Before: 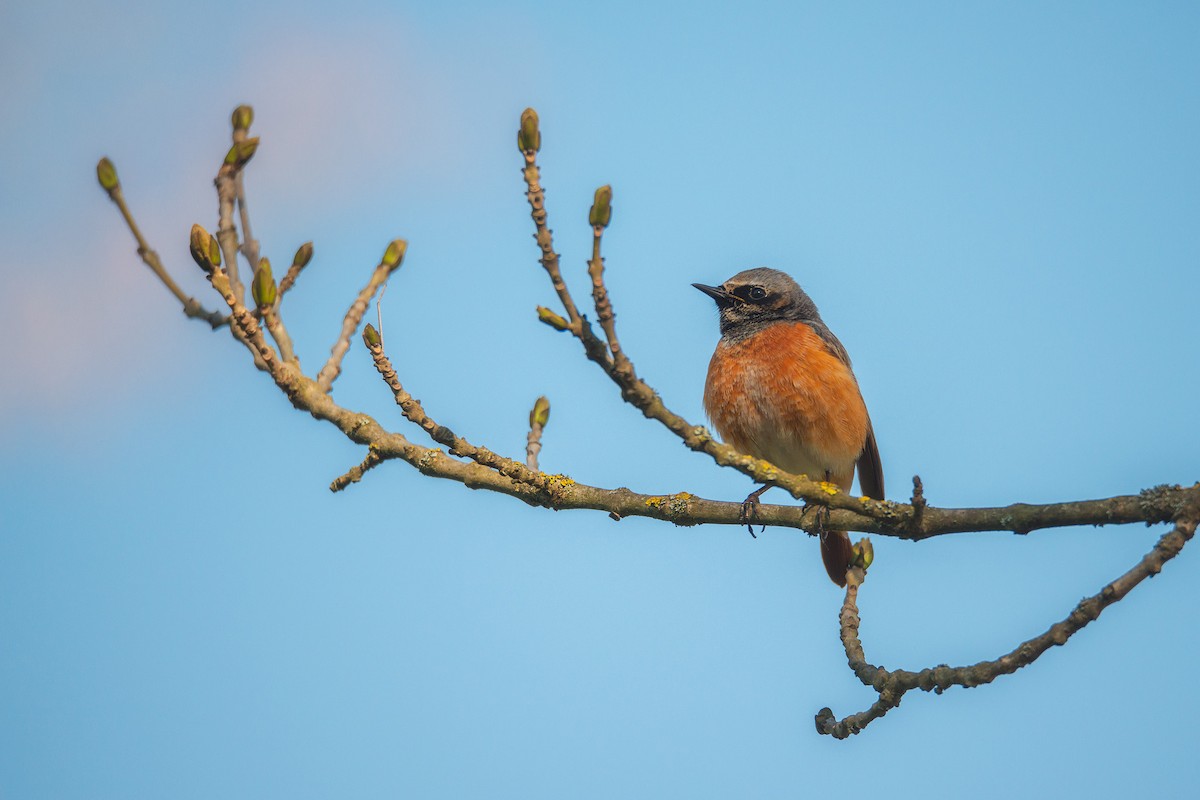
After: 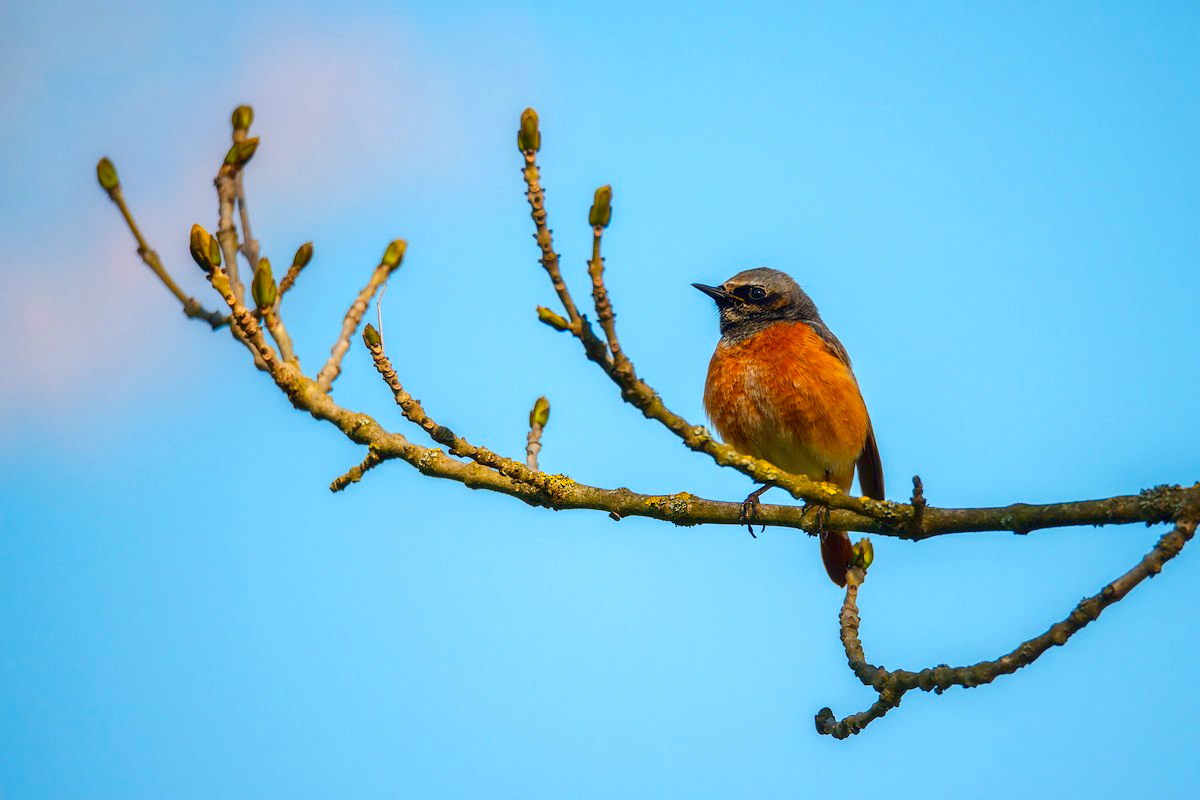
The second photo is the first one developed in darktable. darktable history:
color balance rgb: global offset › luminance -0.9%, perceptual saturation grading › global saturation 21.085%, perceptual saturation grading › highlights -19.902%, perceptual saturation grading › shadows 29.396%, perceptual brilliance grading › highlights 7.918%, perceptual brilliance grading › mid-tones 3.255%, perceptual brilliance grading › shadows 1.661%, global vibrance 20%
contrast brightness saturation: contrast 0.13, brightness -0.059, saturation 0.162
